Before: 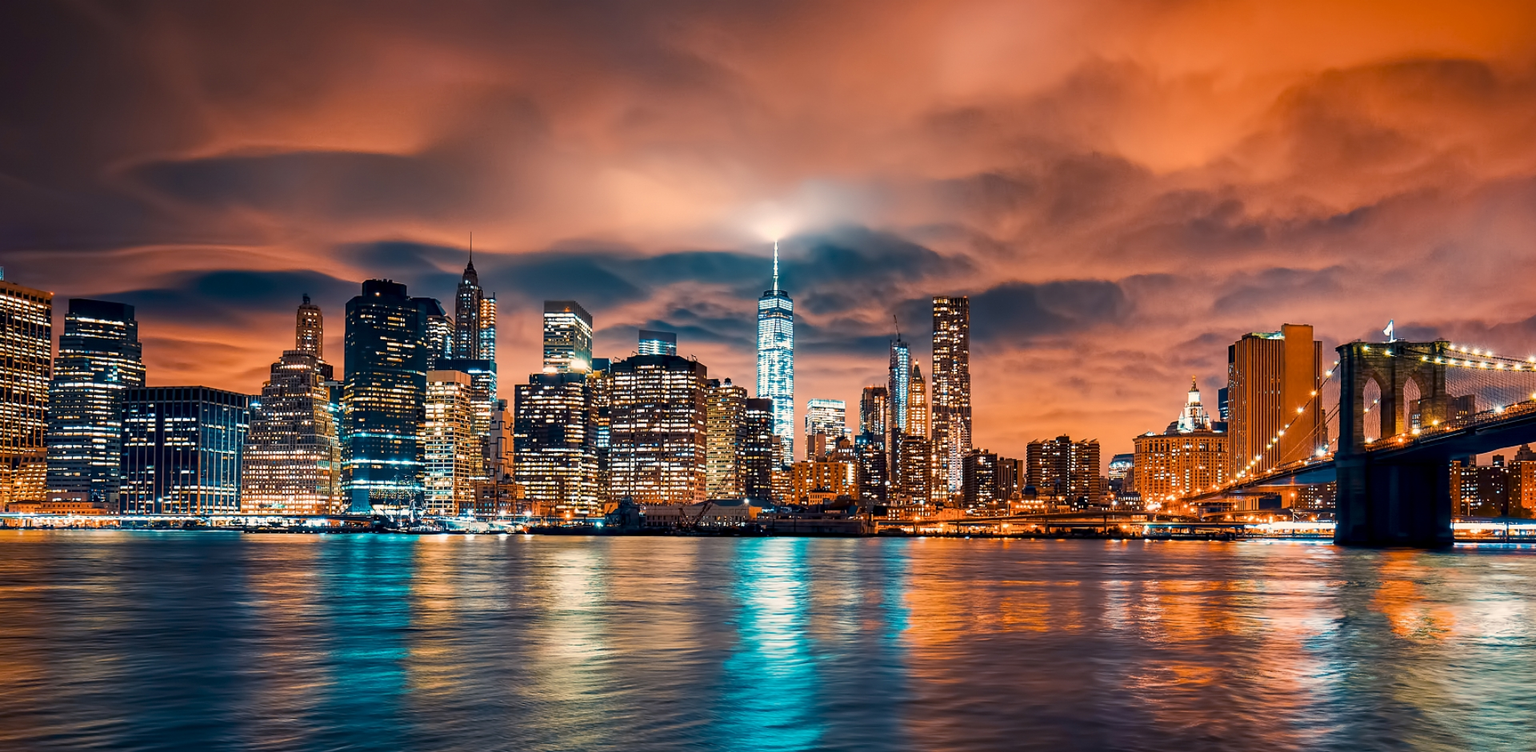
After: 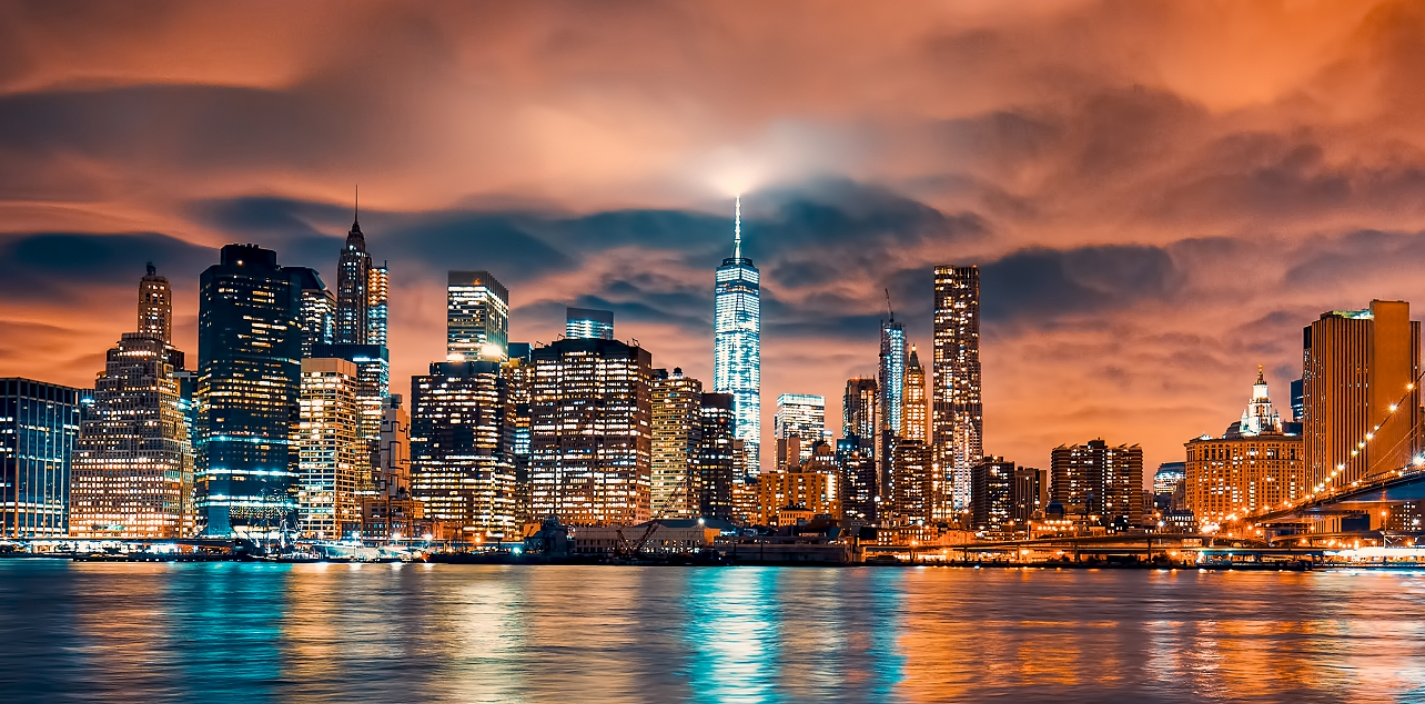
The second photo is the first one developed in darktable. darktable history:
exposure: compensate highlight preservation false
crop and rotate: left 12.135%, top 11.365%, right 13.644%, bottom 13.732%
